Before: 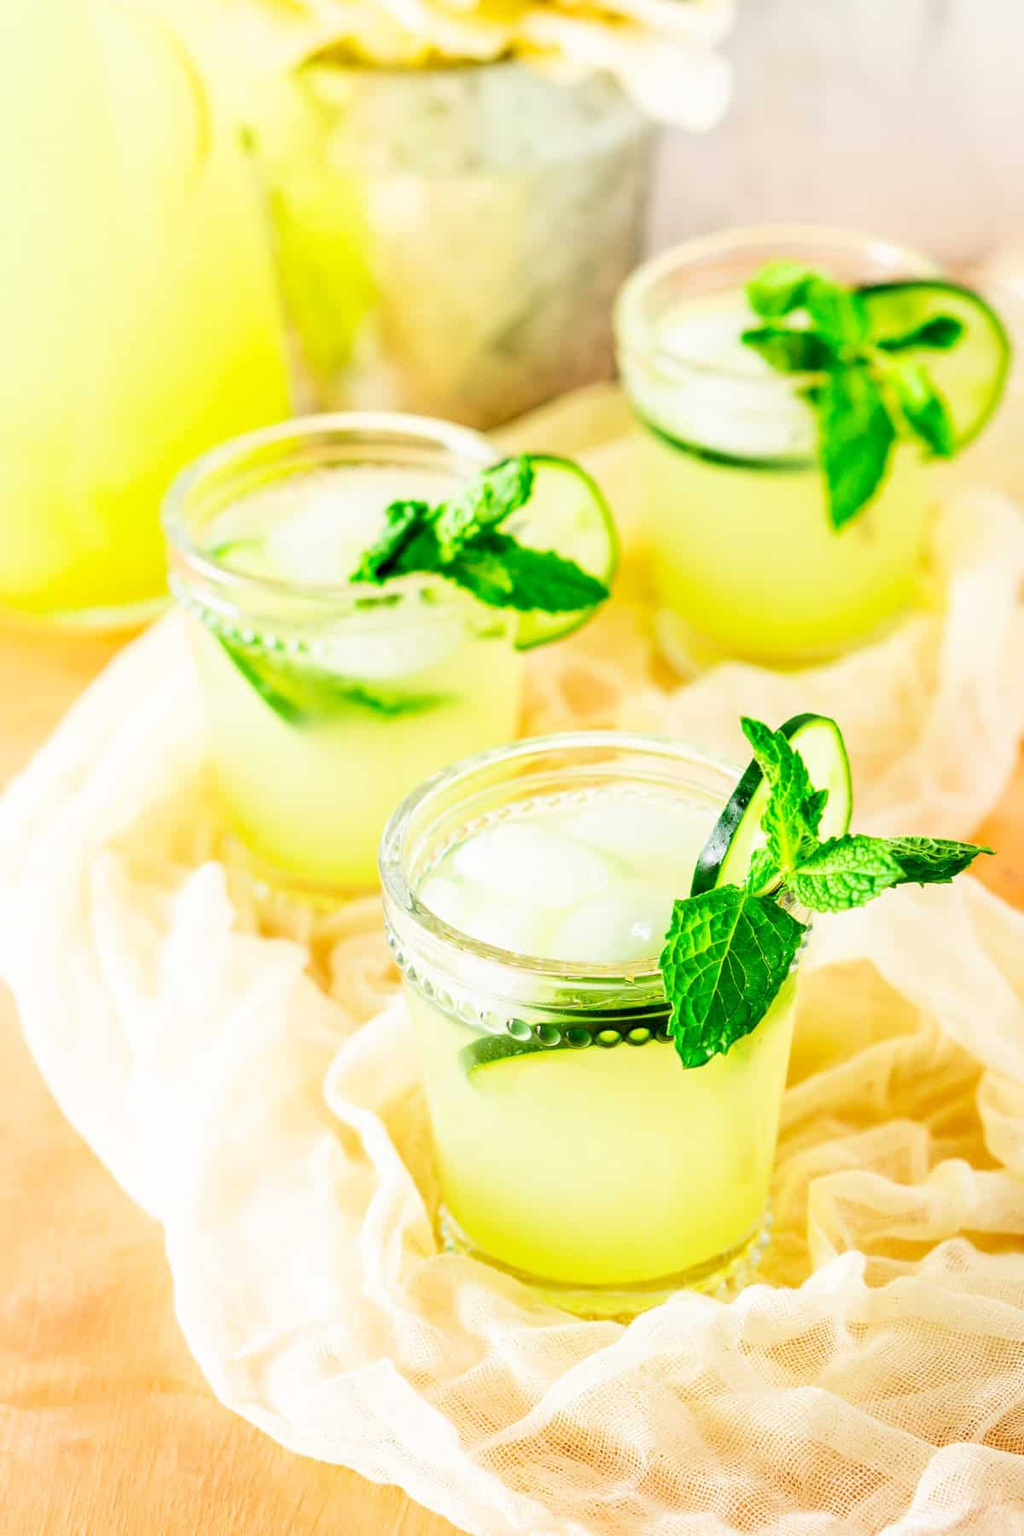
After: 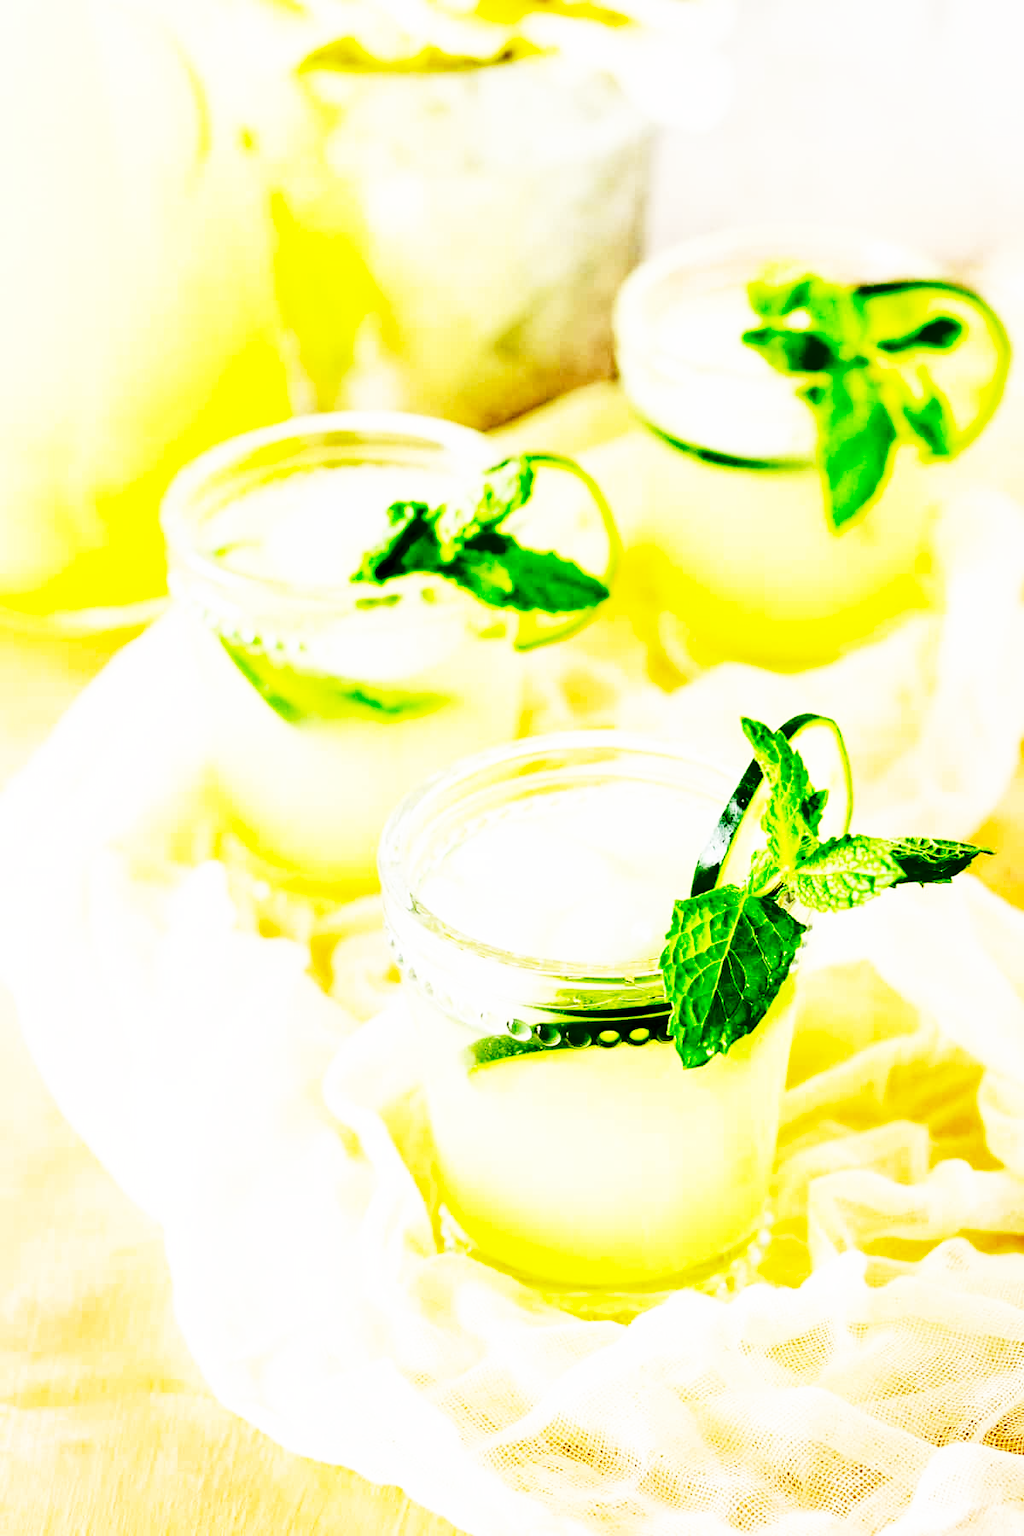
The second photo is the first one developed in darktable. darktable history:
shadows and highlights: radius 337.17, shadows 29.01, soften with gaussian
contrast brightness saturation: saturation -0.05
base curve: curves: ch0 [(0, 0) (0.012, 0.01) (0.073, 0.168) (0.31, 0.711) (0.645, 0.957) (1, 1)], preserve colors none
exposure: black level correction 0.001, compensate highlight preservation false
